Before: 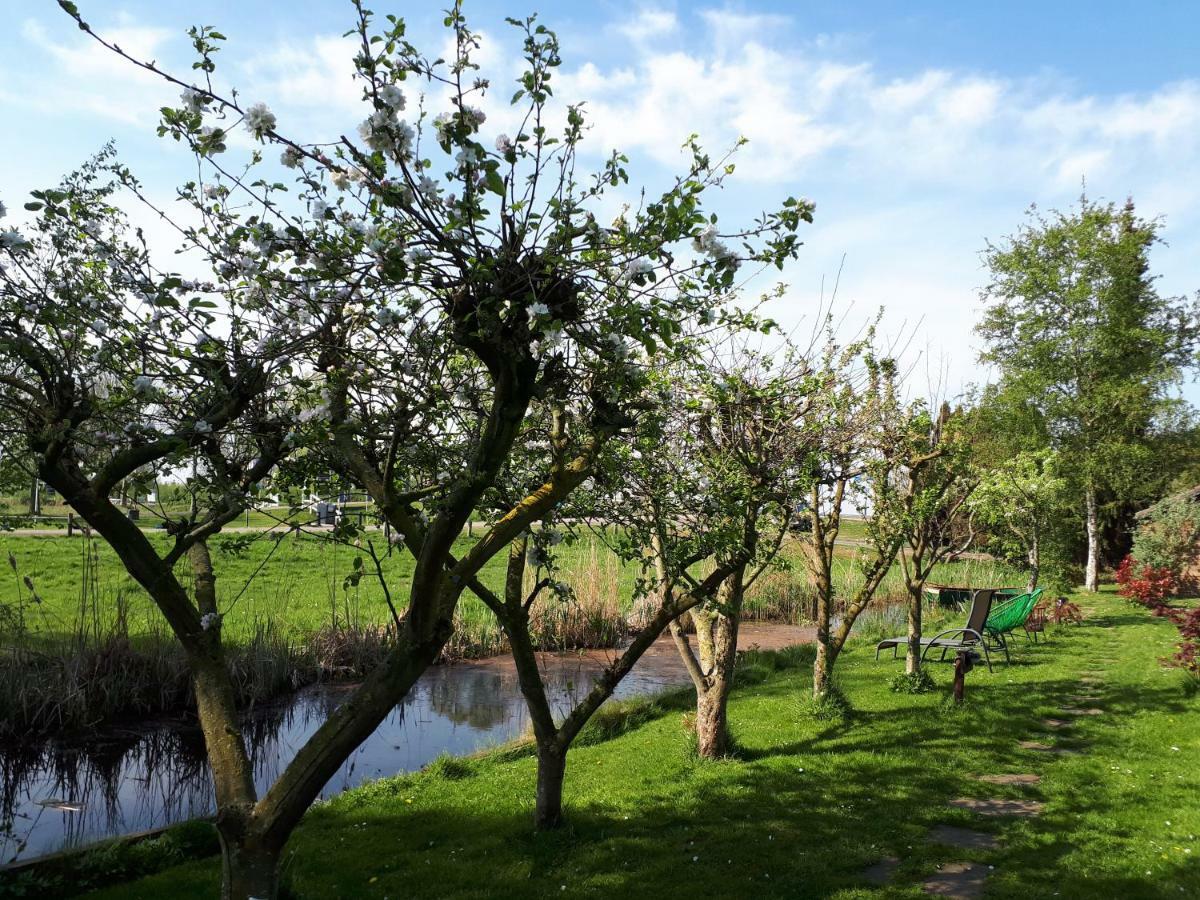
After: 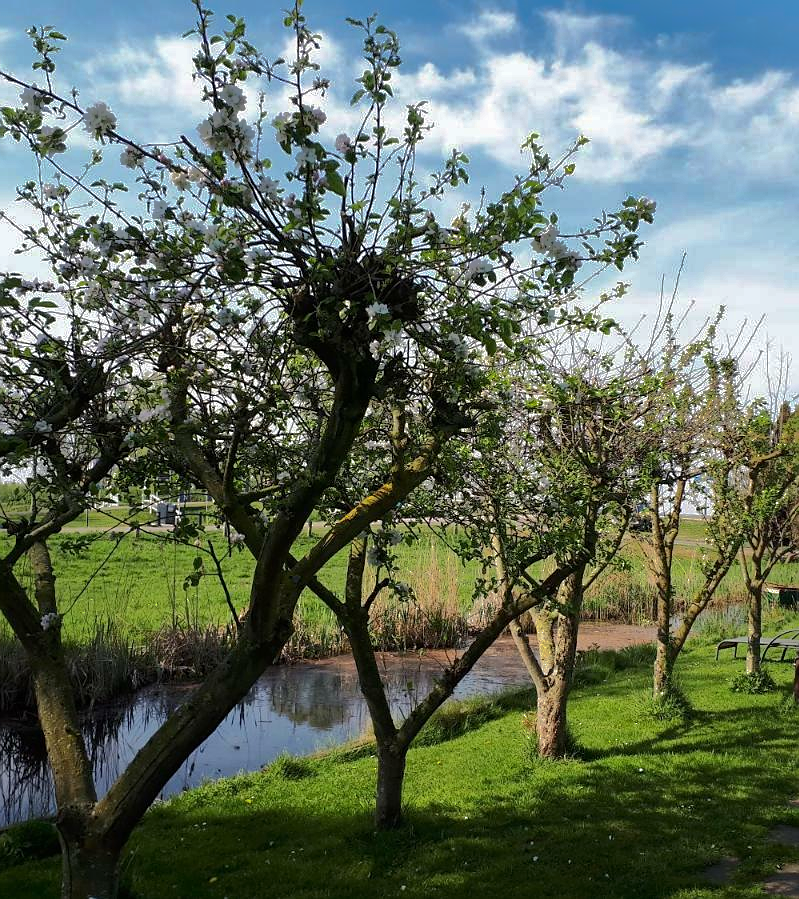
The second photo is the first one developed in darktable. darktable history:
shadows and highlights: shadows -18.43, highlights -73.32
sharpen: radius 1.018
crop and rotate: left 13.358%, right 20.038%
